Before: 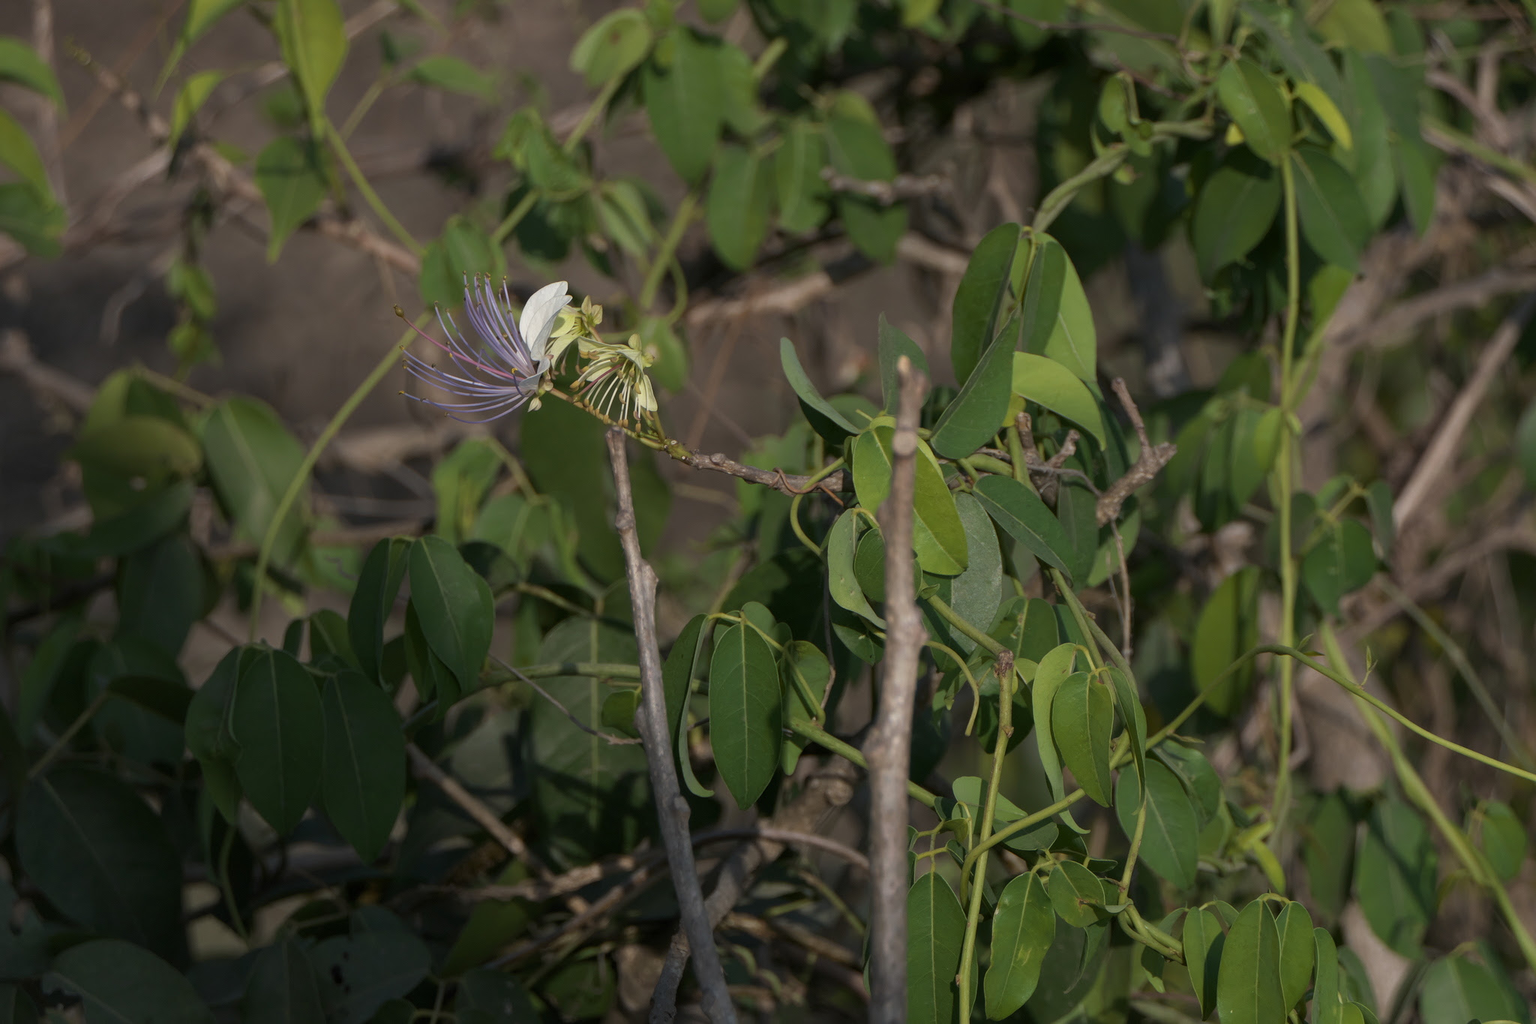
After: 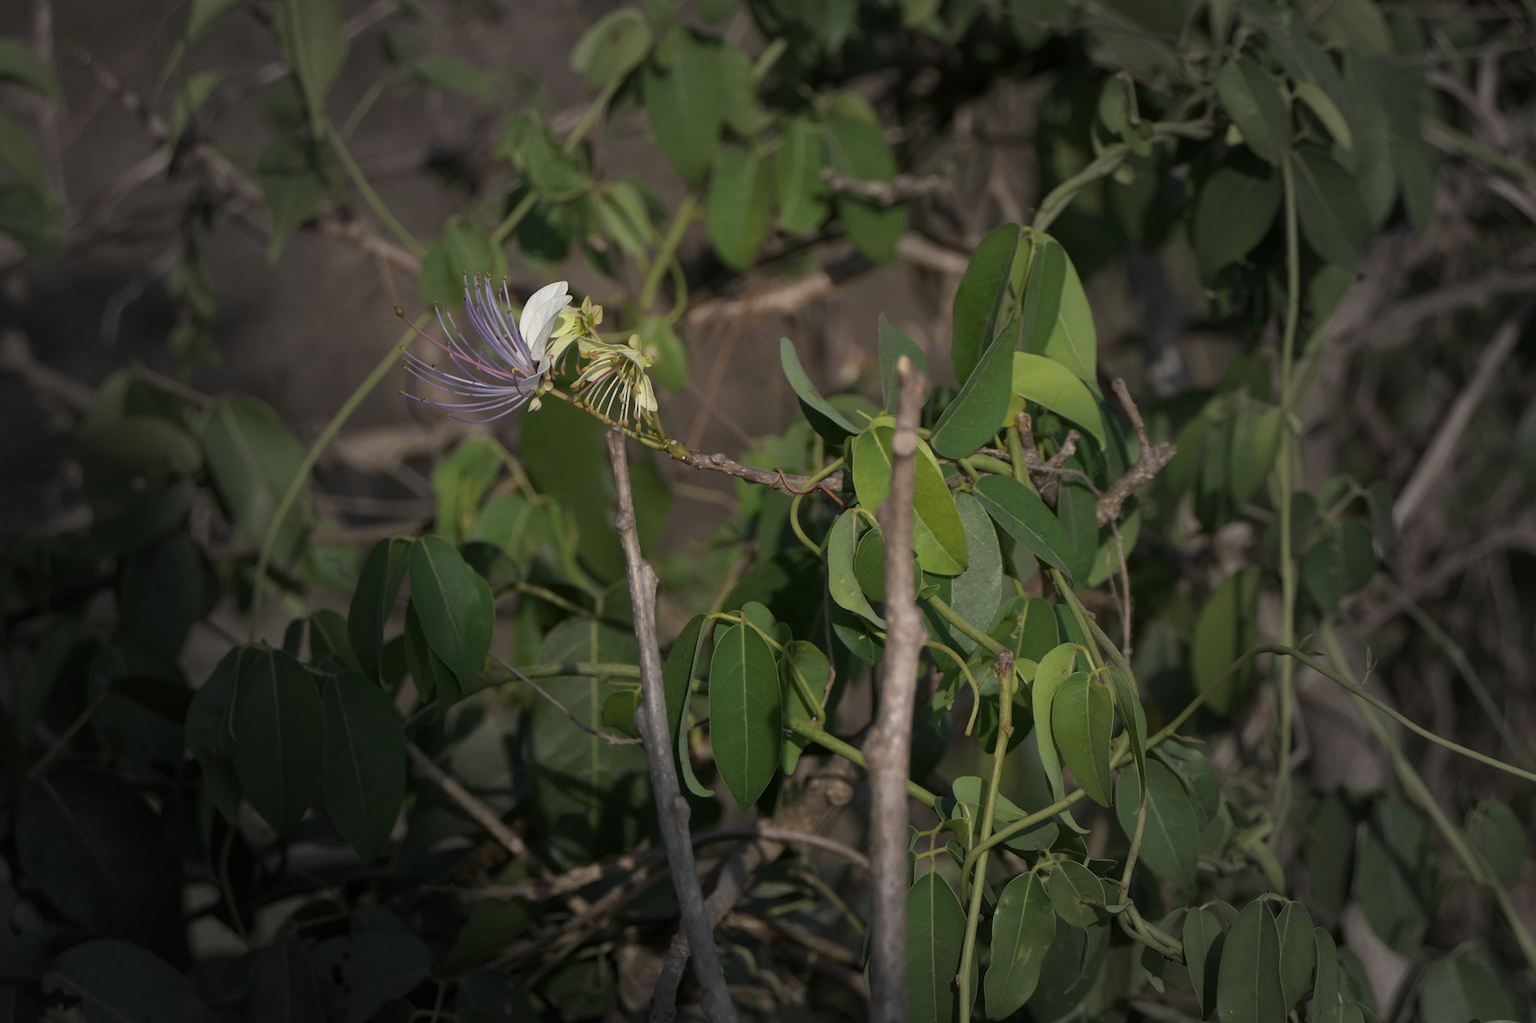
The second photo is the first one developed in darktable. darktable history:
vignetting: fall-off start 39.48%, fall-off radius 41.18%
